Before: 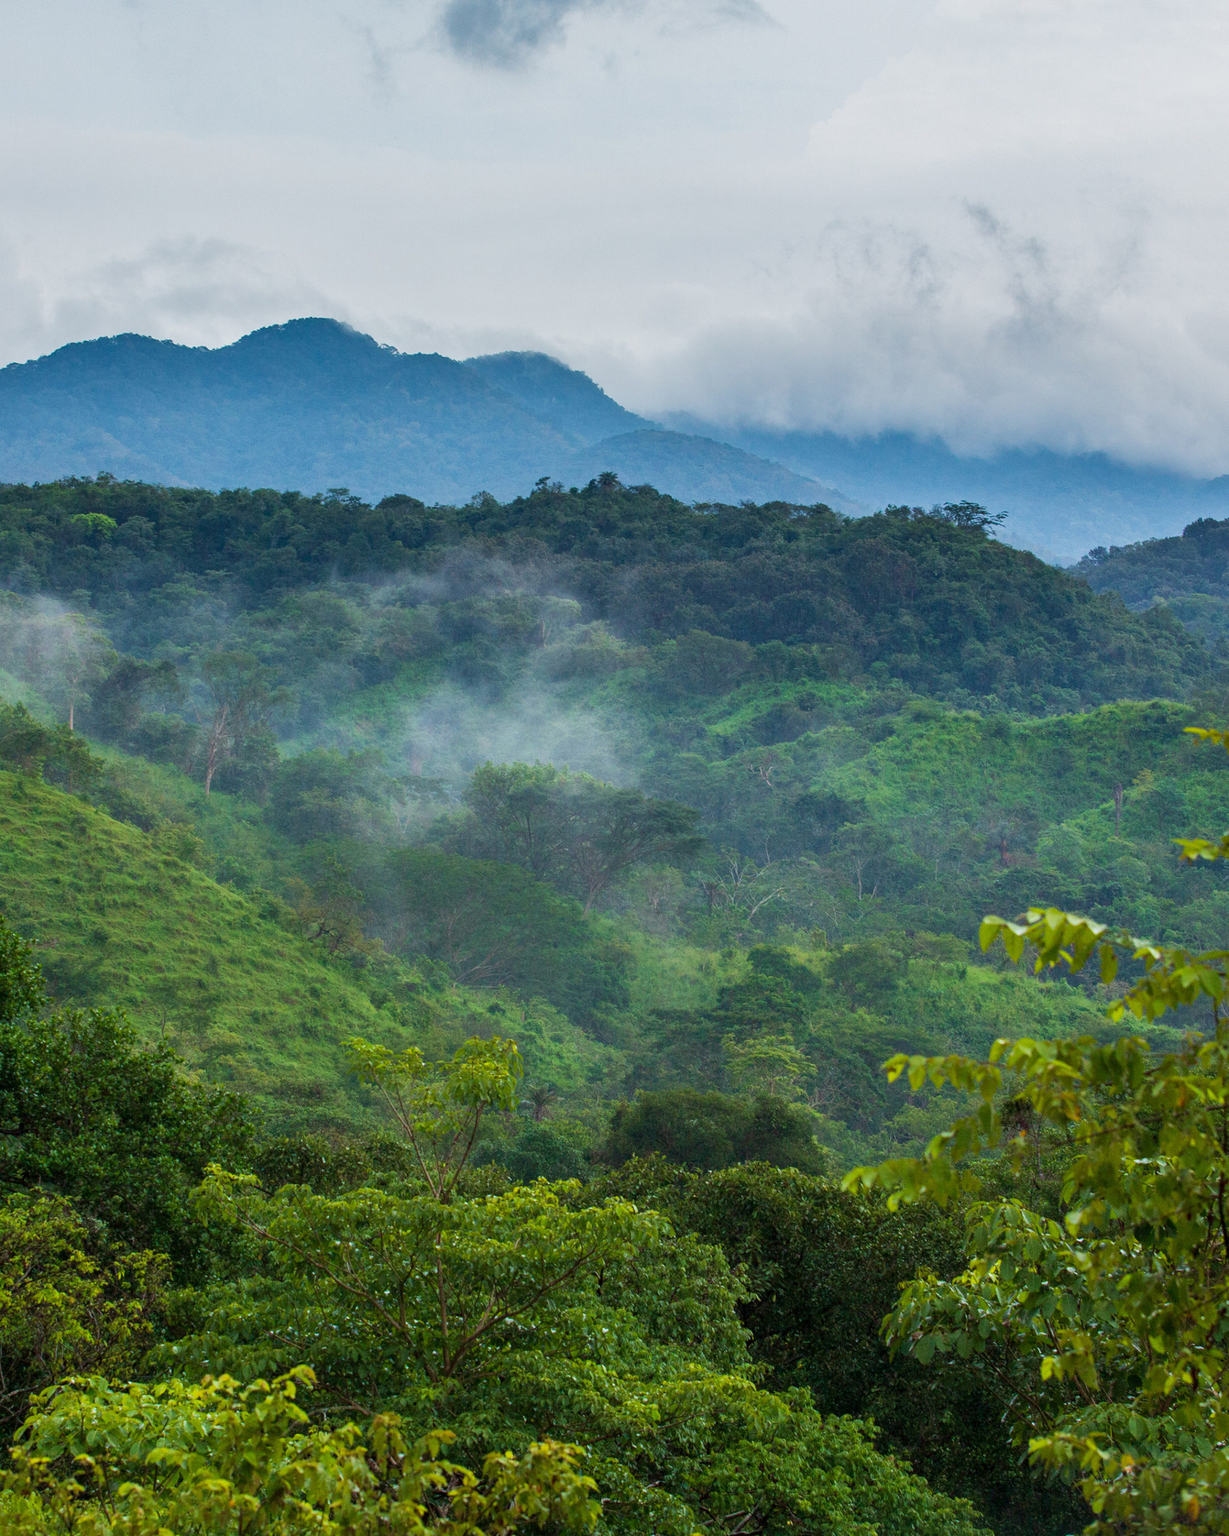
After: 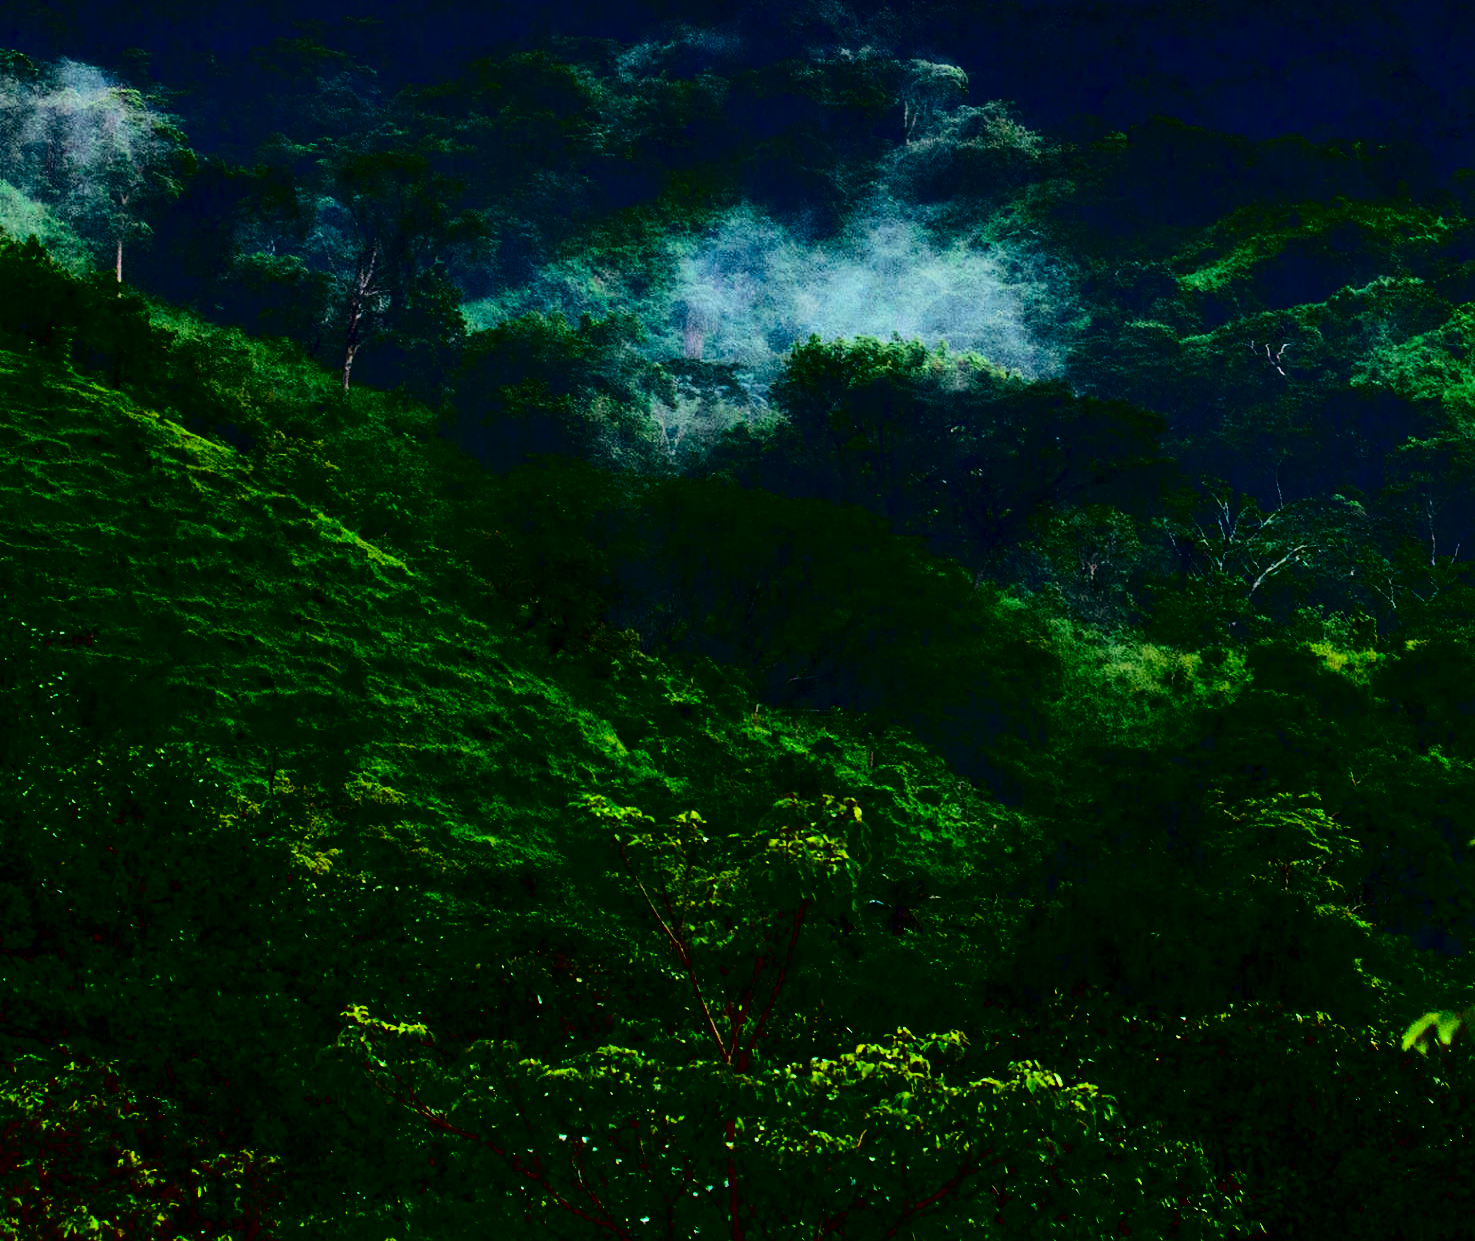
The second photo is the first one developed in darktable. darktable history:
crop: top 36.498%, right 27.964%, bottom 14.995%
contrast brightness saturation: contrast 0.77, brightness -1, saturation 1
